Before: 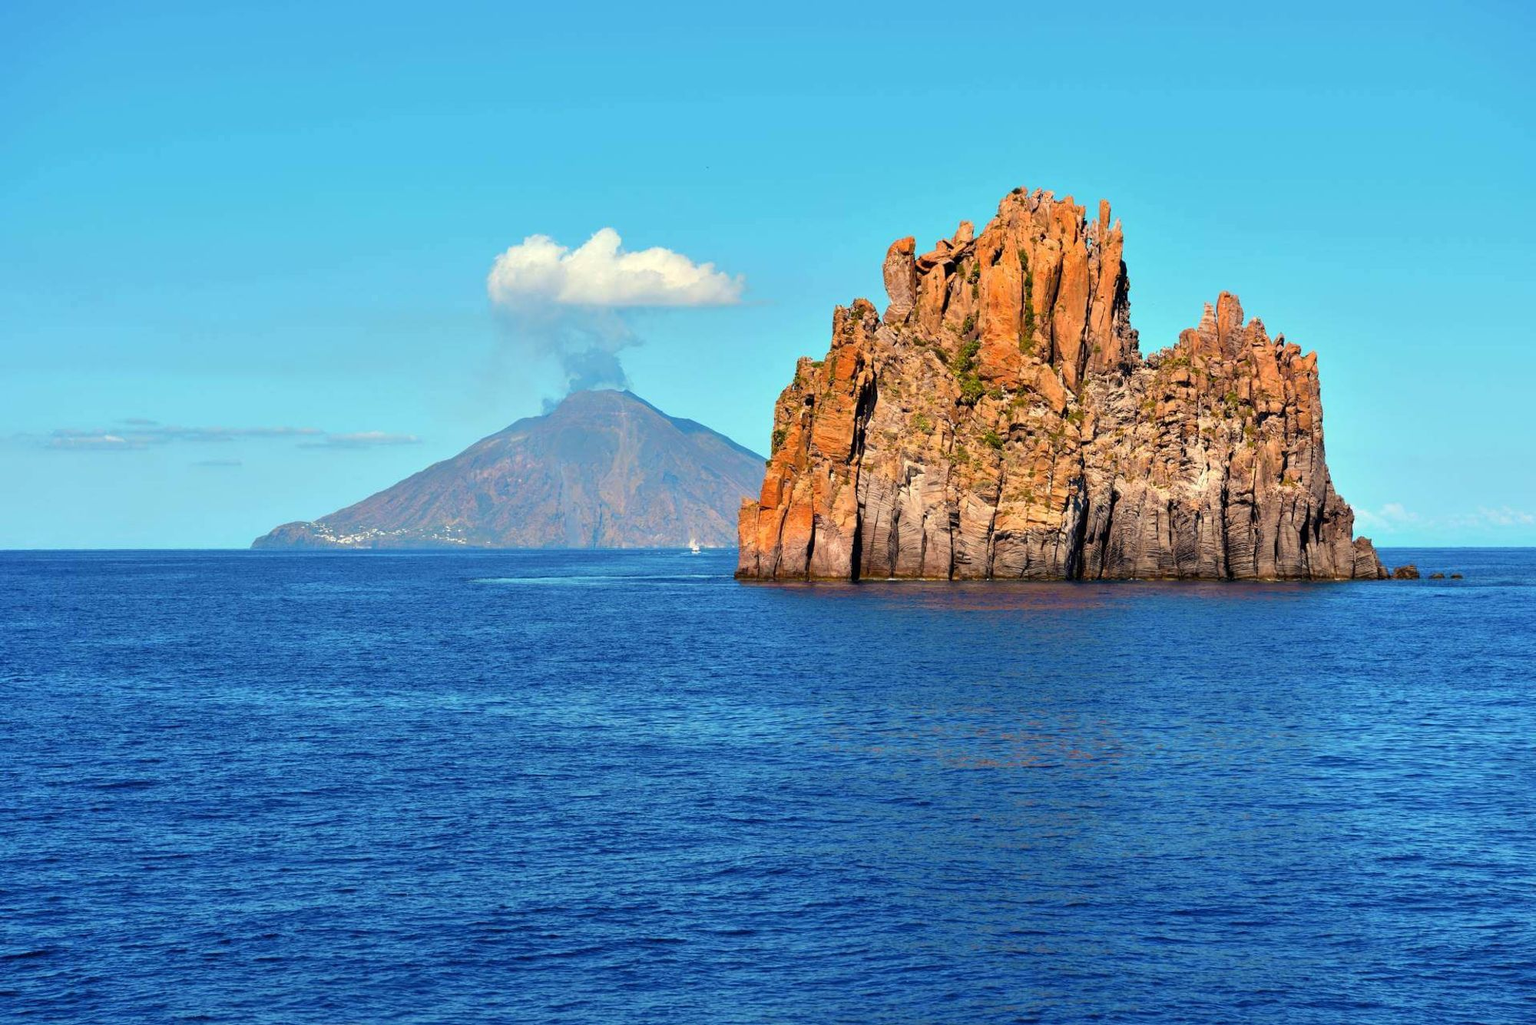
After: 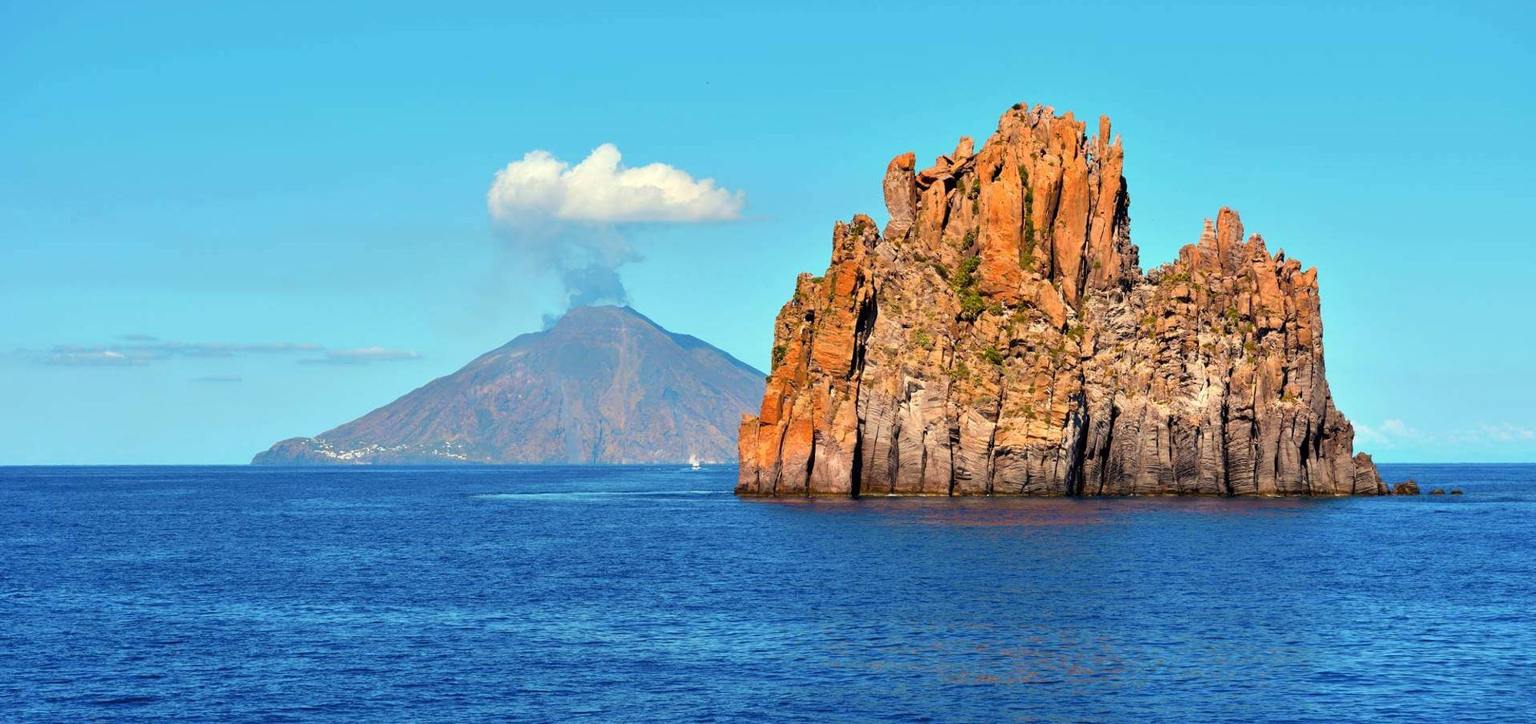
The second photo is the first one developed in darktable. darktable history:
crop and rotate: top 8.293%, bottom 20.996%
